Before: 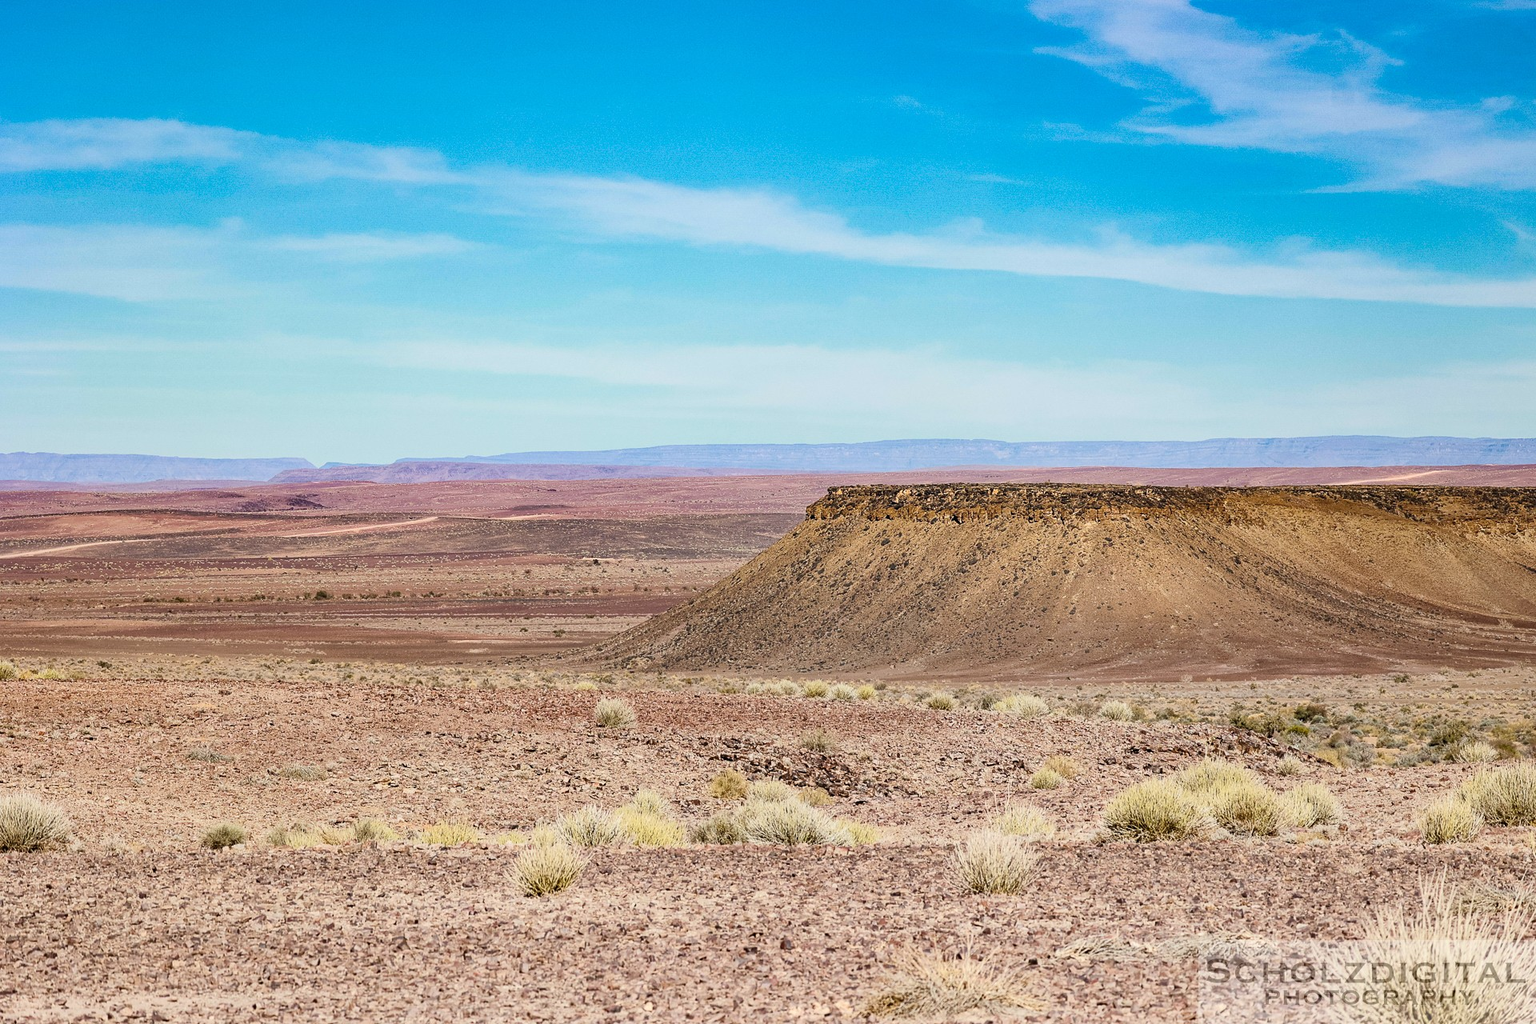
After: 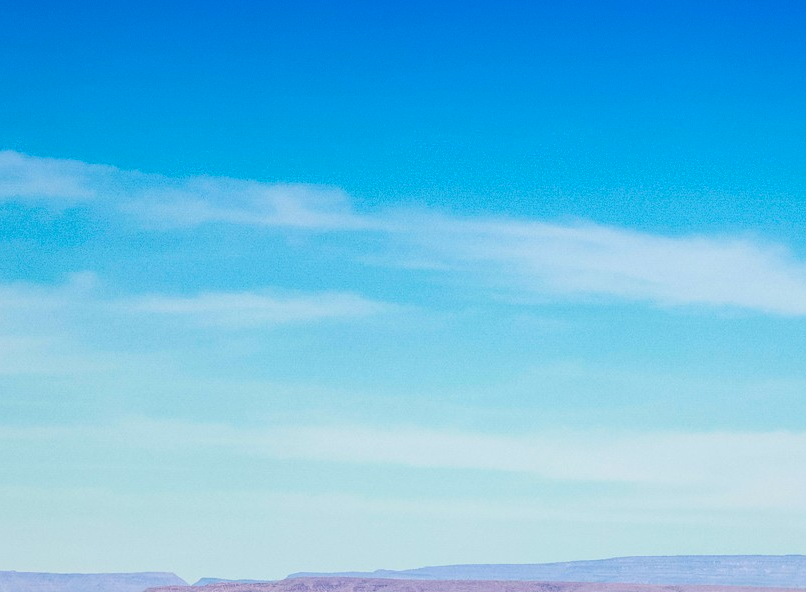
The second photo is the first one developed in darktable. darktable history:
graduated density: density 2.02 EV, hardness 44%, rotation 0.374°, offset 8.21, hue 208.8°, saturation 97%
crop and rotate: left 10.817%, top 0.062%, right 47.194%, bottom 53.626%
